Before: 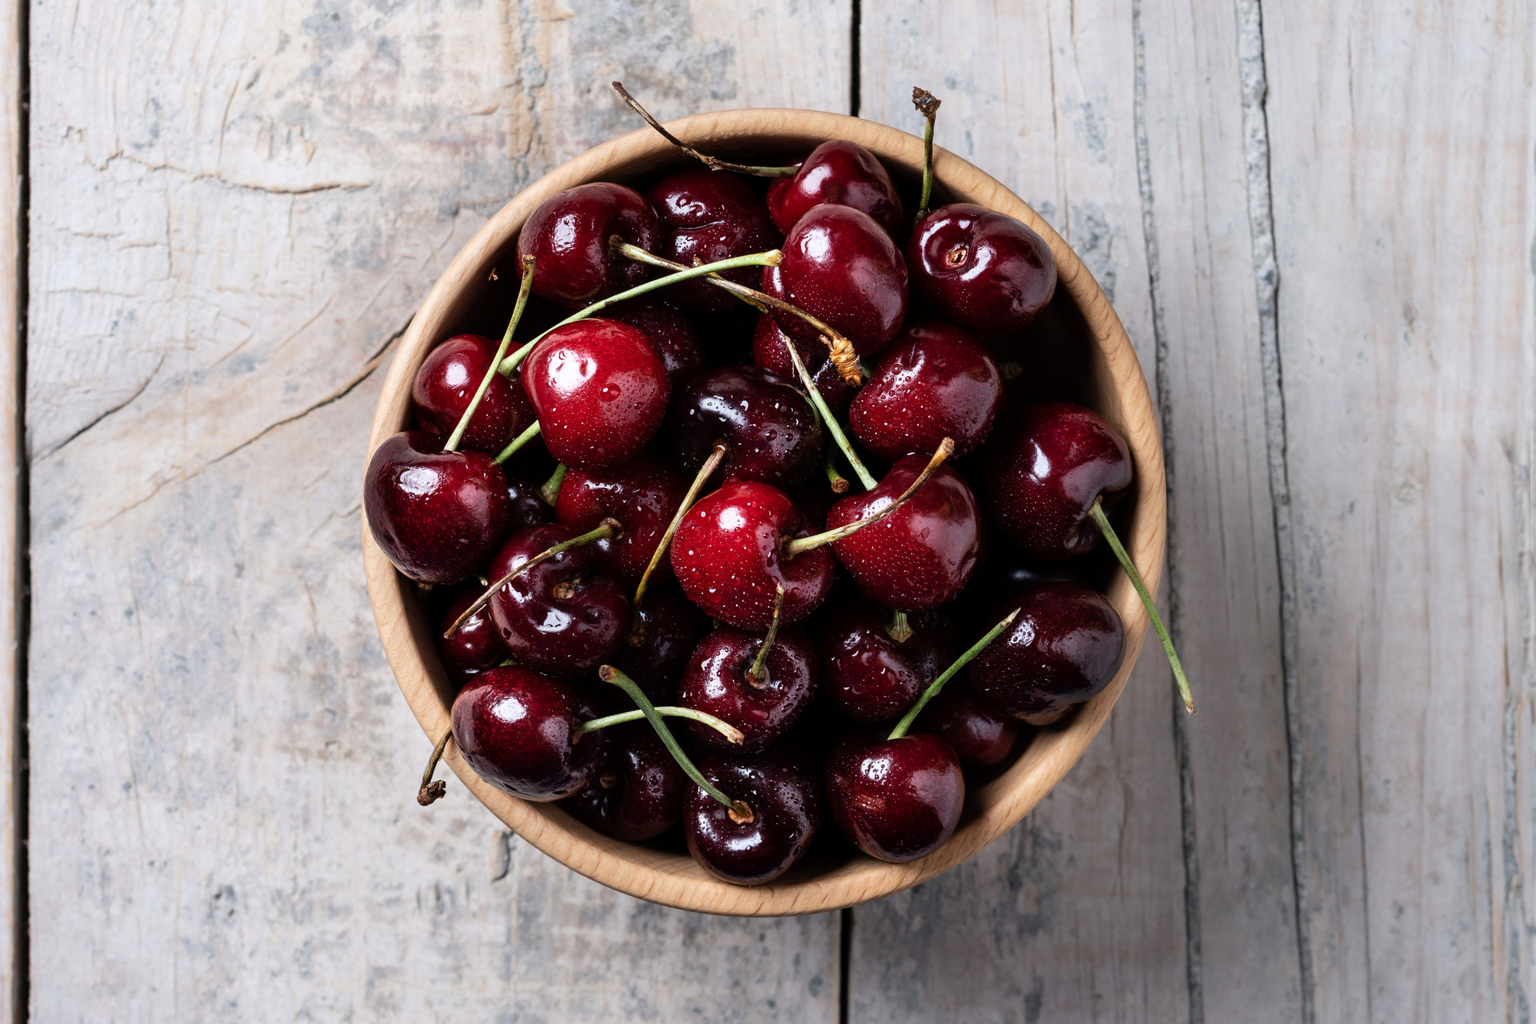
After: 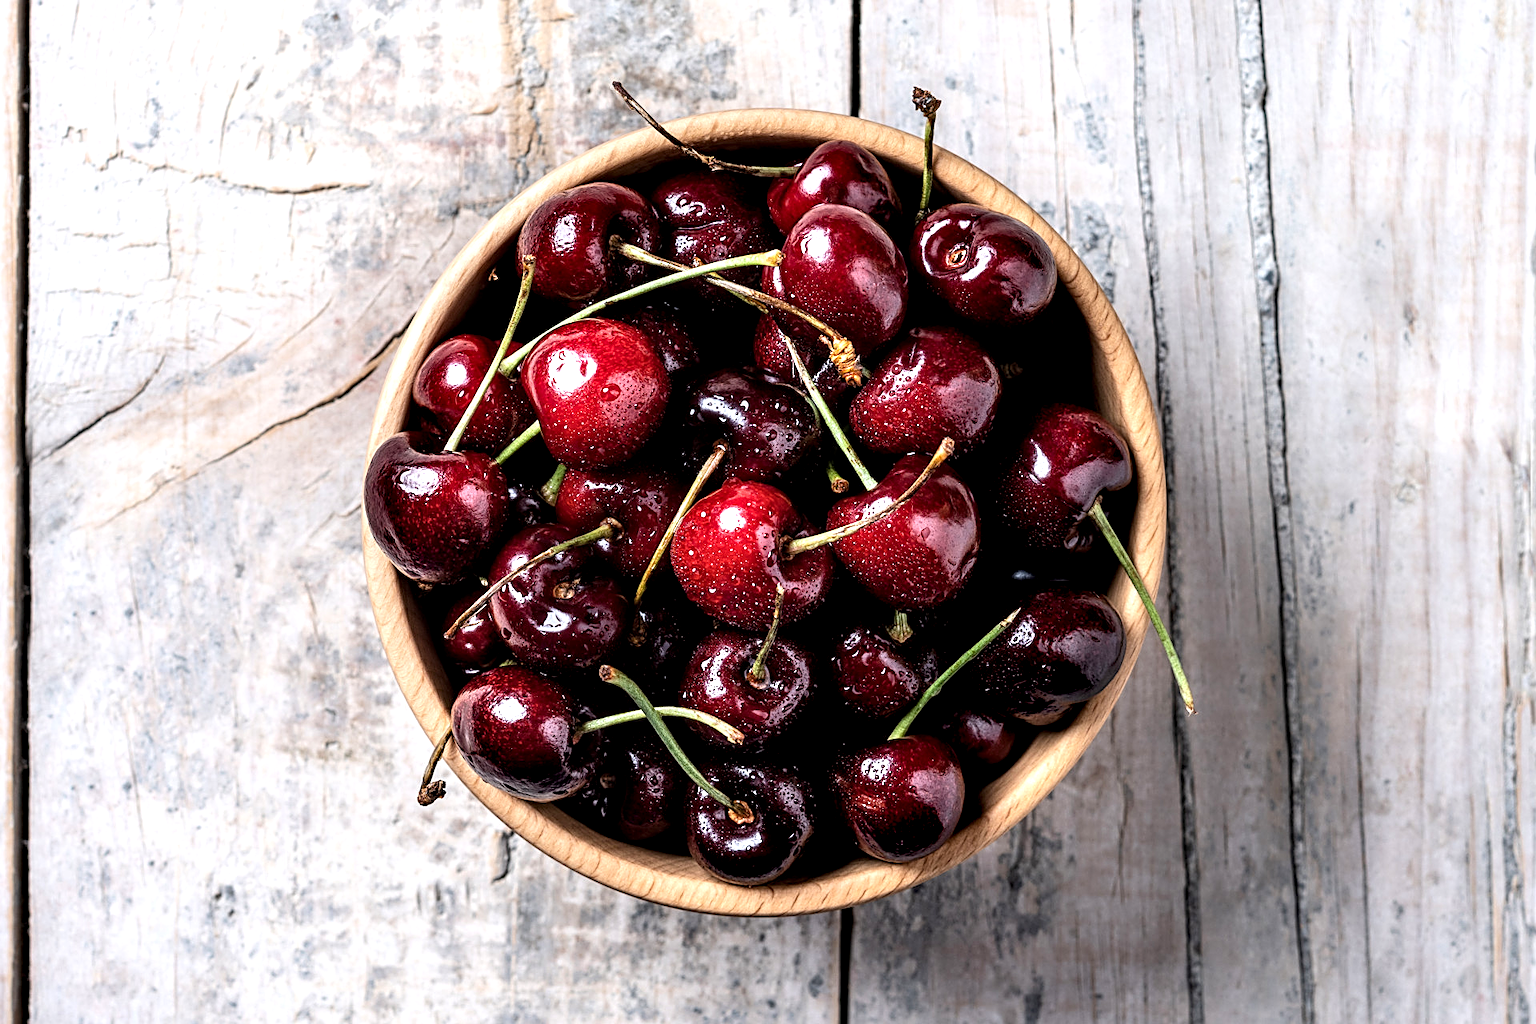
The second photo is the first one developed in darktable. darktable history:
local contrast: highlights 60%, shadows 60%, detail 160%
exposure: black level correction 0.001, exposure 0.5 EV, compensate exposure bias true, compensate highlight preservation false
sharpen: on, module defaults
contrast brightness saturation: contrast 0.1, brightness 0.03, saturation 0.09
